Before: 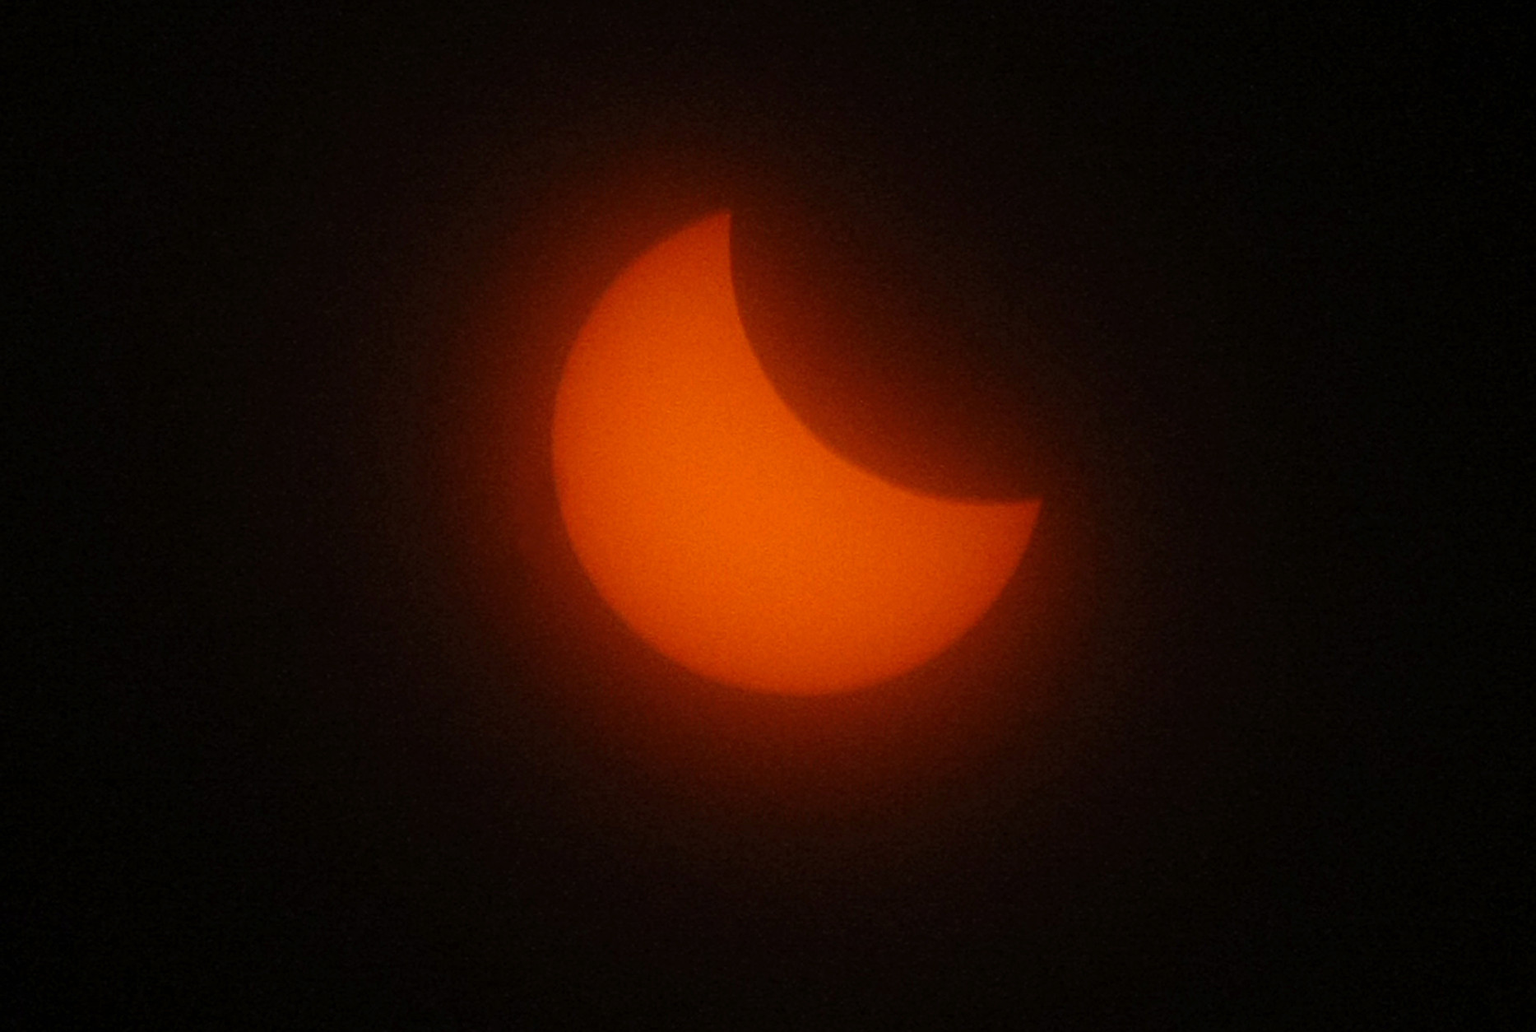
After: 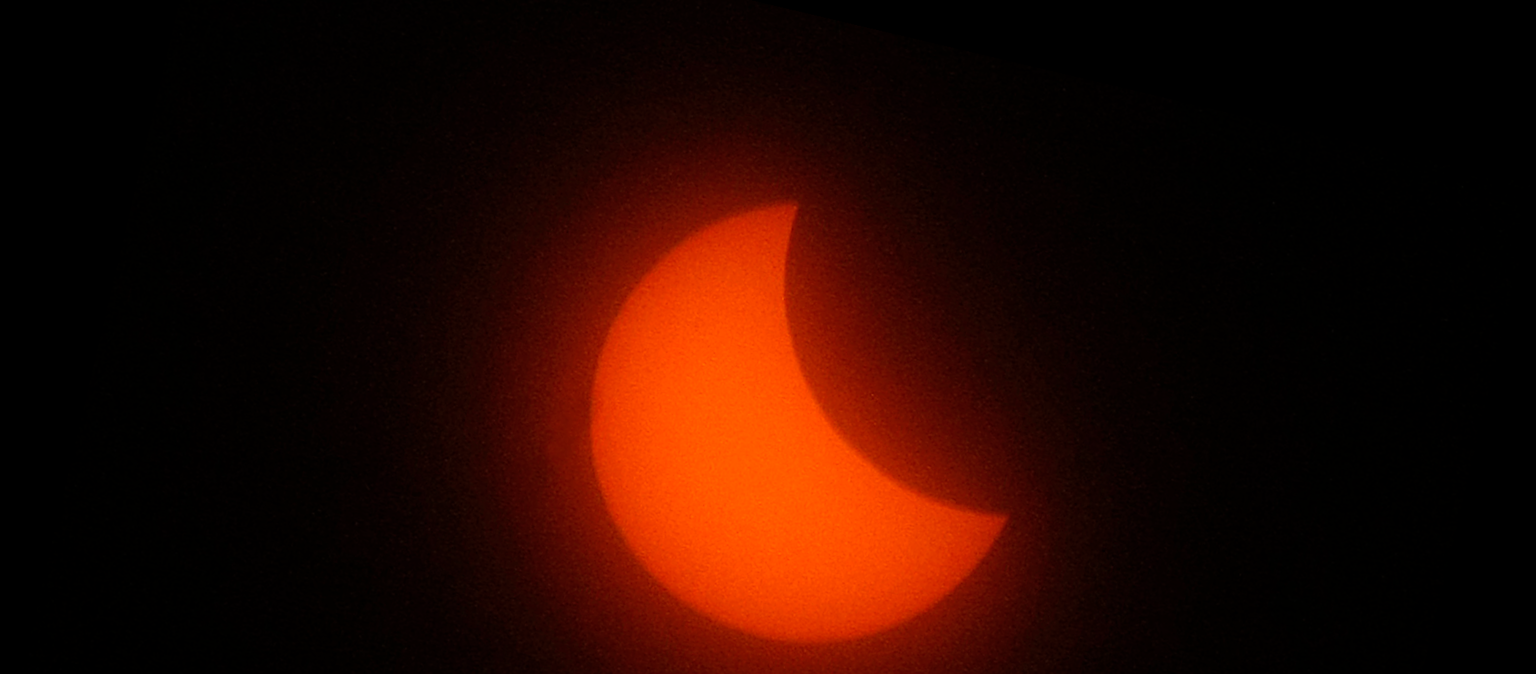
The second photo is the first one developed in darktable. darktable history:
shadows and highlights: shadows 12, white point adjustment 1.2, soften with gaussian
rotate and perspective: rotation 13.27°, automatic cropping off
crop and rotate: top 10.605%, bottom 33.274%
sharpen: on, module defaults
